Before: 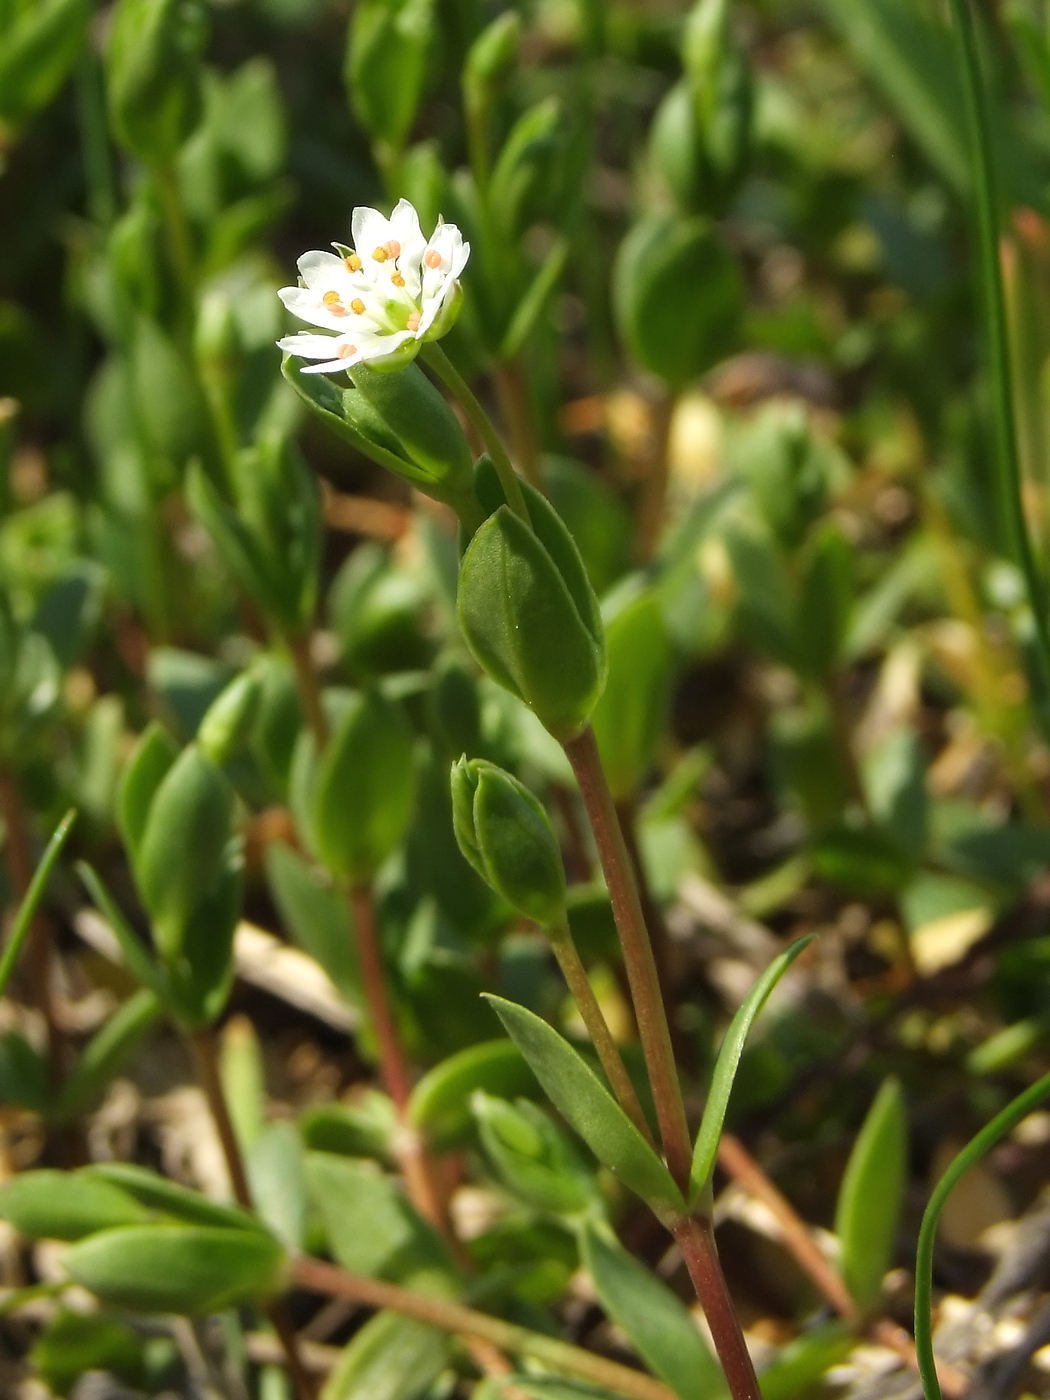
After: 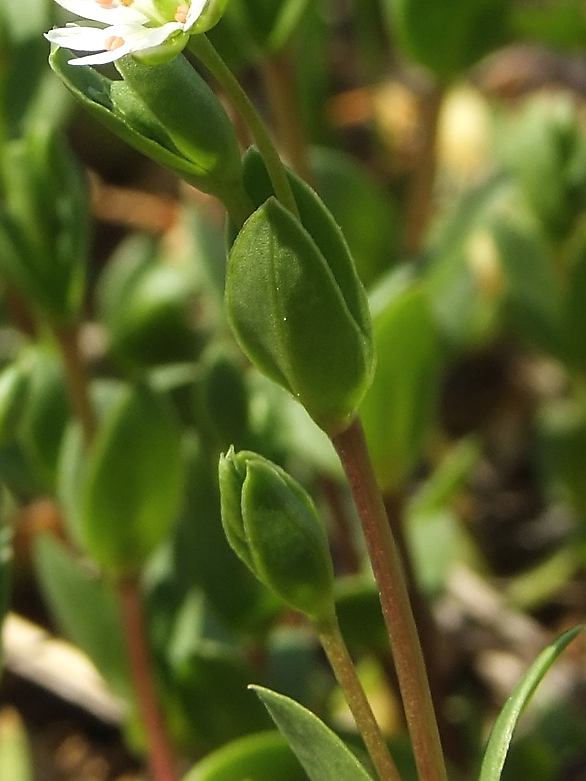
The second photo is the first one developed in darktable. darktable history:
sharpen: on, module defaults
haze removal: strength -0.1, adaptive false
crop and rotate: left 22.13%, top 22.054%, right 22.026%, bottom 22.102%
